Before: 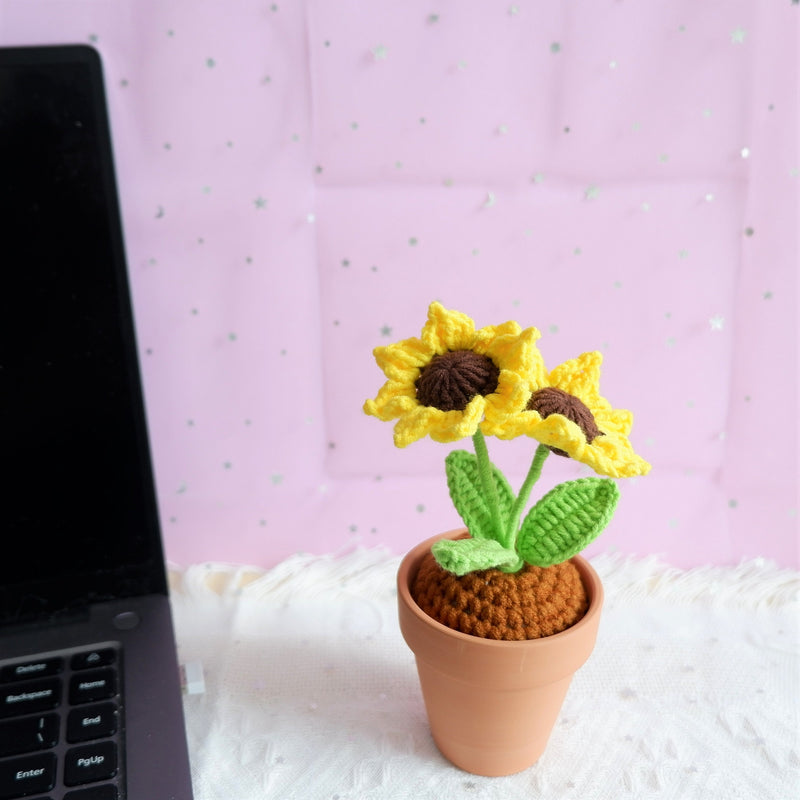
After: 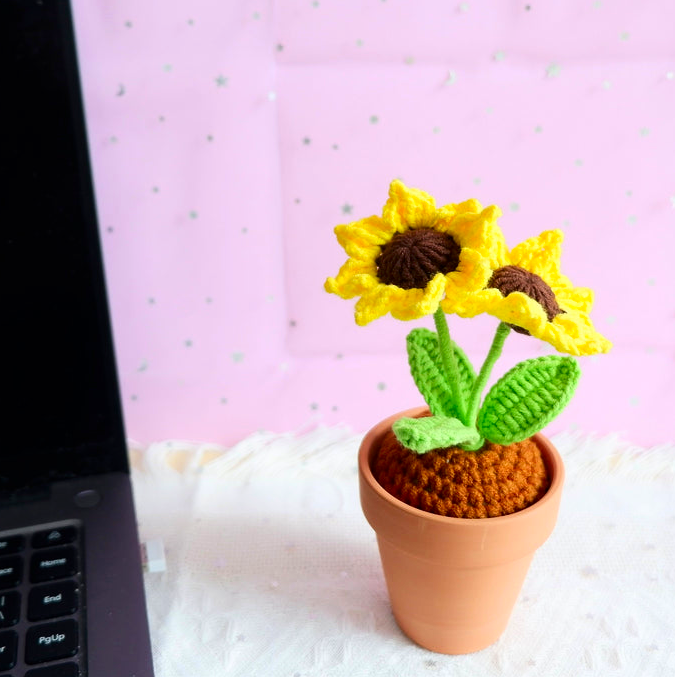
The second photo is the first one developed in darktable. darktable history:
contrast brightness saturation: contrast 0.178, saturation 0.301
crop and rotate: left 4.885%, top 15.305%, right 10.645%
